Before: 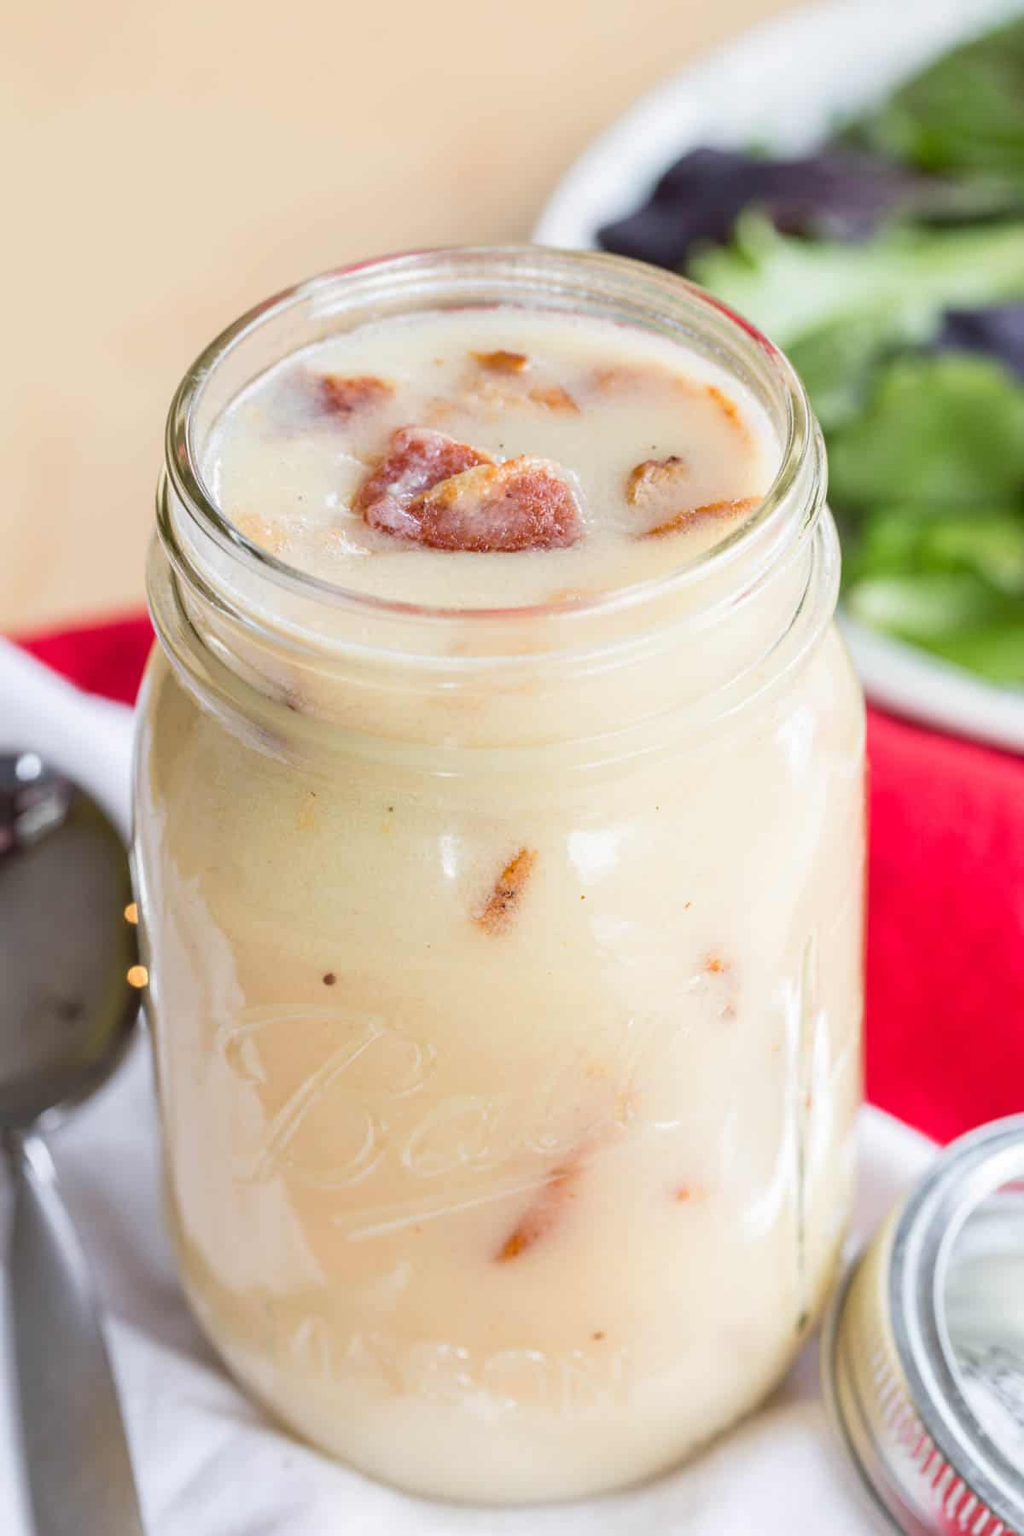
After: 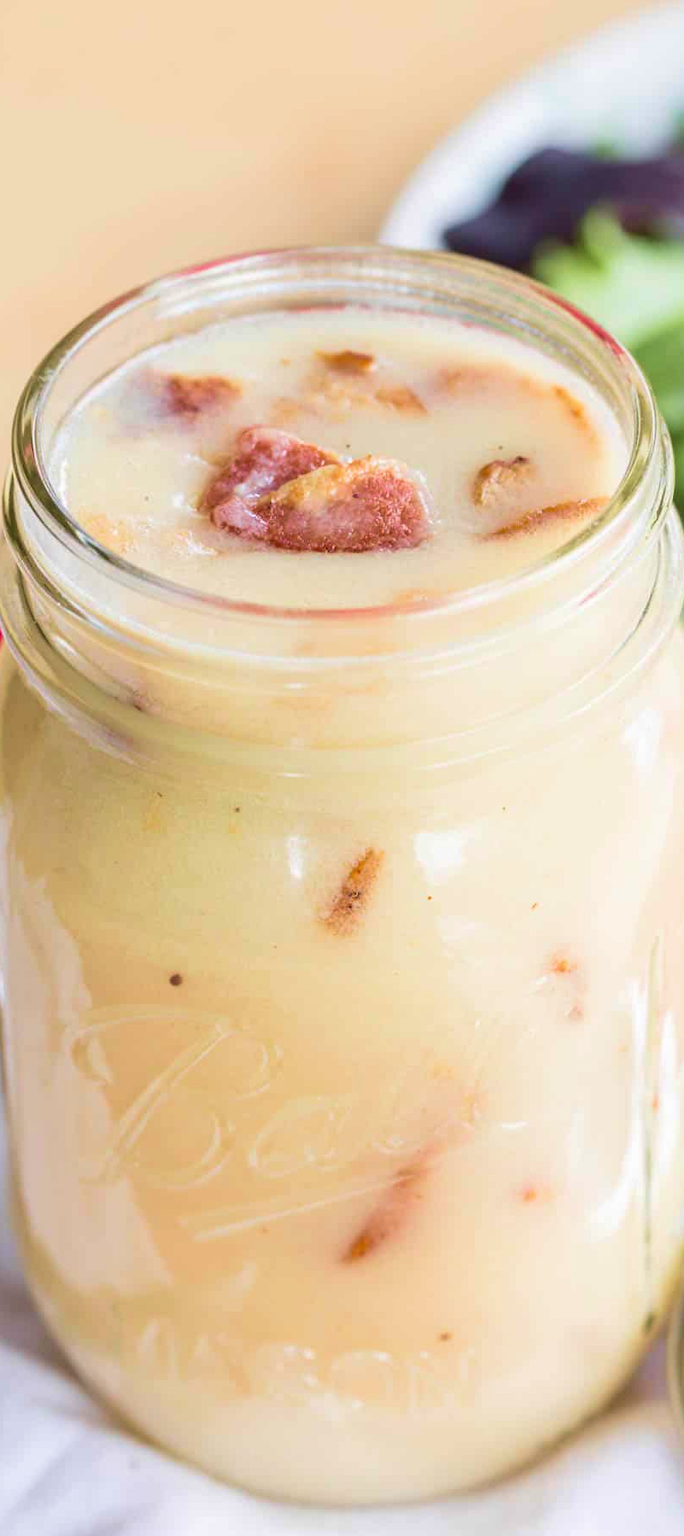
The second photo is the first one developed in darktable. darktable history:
crop and rotate: left 15.044%, right 18.065%
velvia: strength 45.44%
